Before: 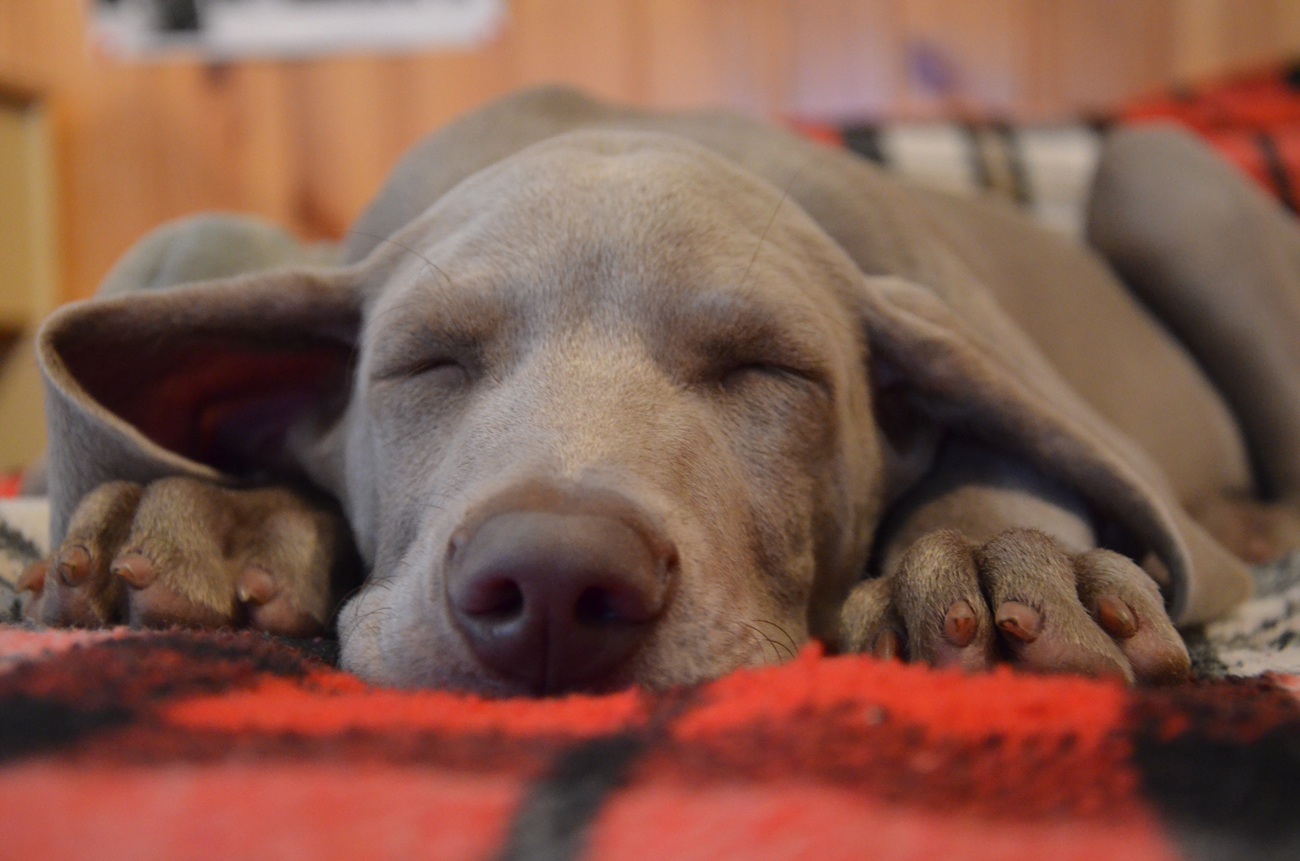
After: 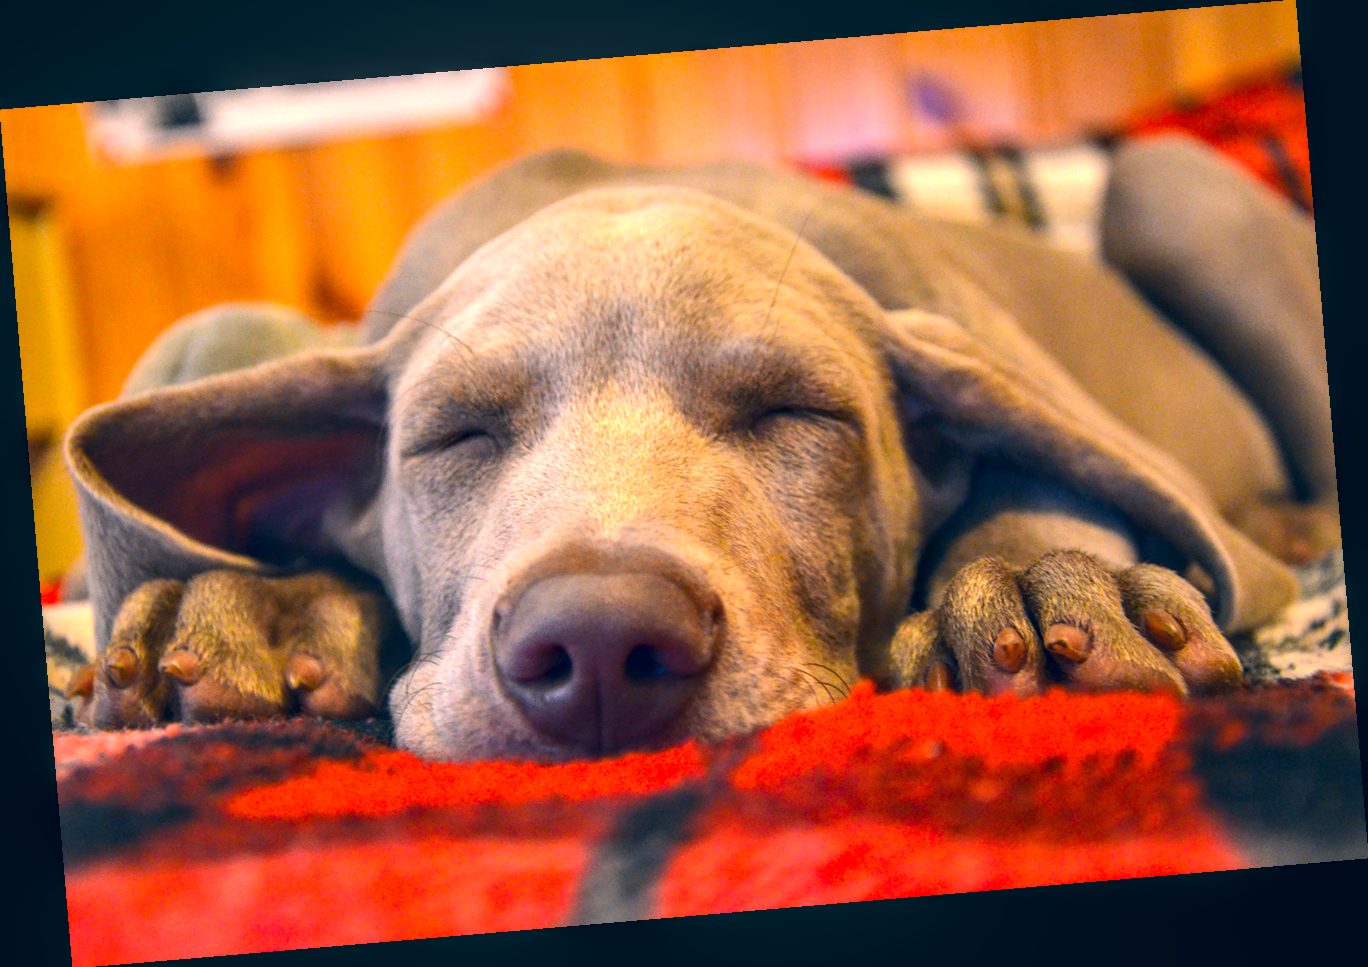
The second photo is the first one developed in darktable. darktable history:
color correction: highlights a* 10.32, highlights b* 14.66, shadows a* -9.59, shadows b* -15.02
local contrast: highlights 0%, shadows 0%, detail 133%
color zones: curves: ch0 [(0, 0.5) (0.143, 0.5) (0.286, 0.5) (0.429, 0.5) (0.62, 0.489) (0.714, 0.445) (0.844, 0.496) (1, 0.5)]; ch1 [(0, 0.5) (0.143, 0.5) (0.286, 0.5) (0.429, 0.5) (0.571, 0.5) (0.714, 0.523) (0.857, 0.5) (1, 0.5)]
color balance rgb: linear chroma grading › shadows -10%, linear chroma grading › global chroma 20%, perceptual saturation grading › global saturation 15%, perceptual brilliance grading › global brilliance 30%, perceptual brilliance grading › highlights 12%, perceptual brilliance grading › mid-tones 24%, global vibrance 20%
rotate and perspective: rotation -4.86°, automatic cropping off
